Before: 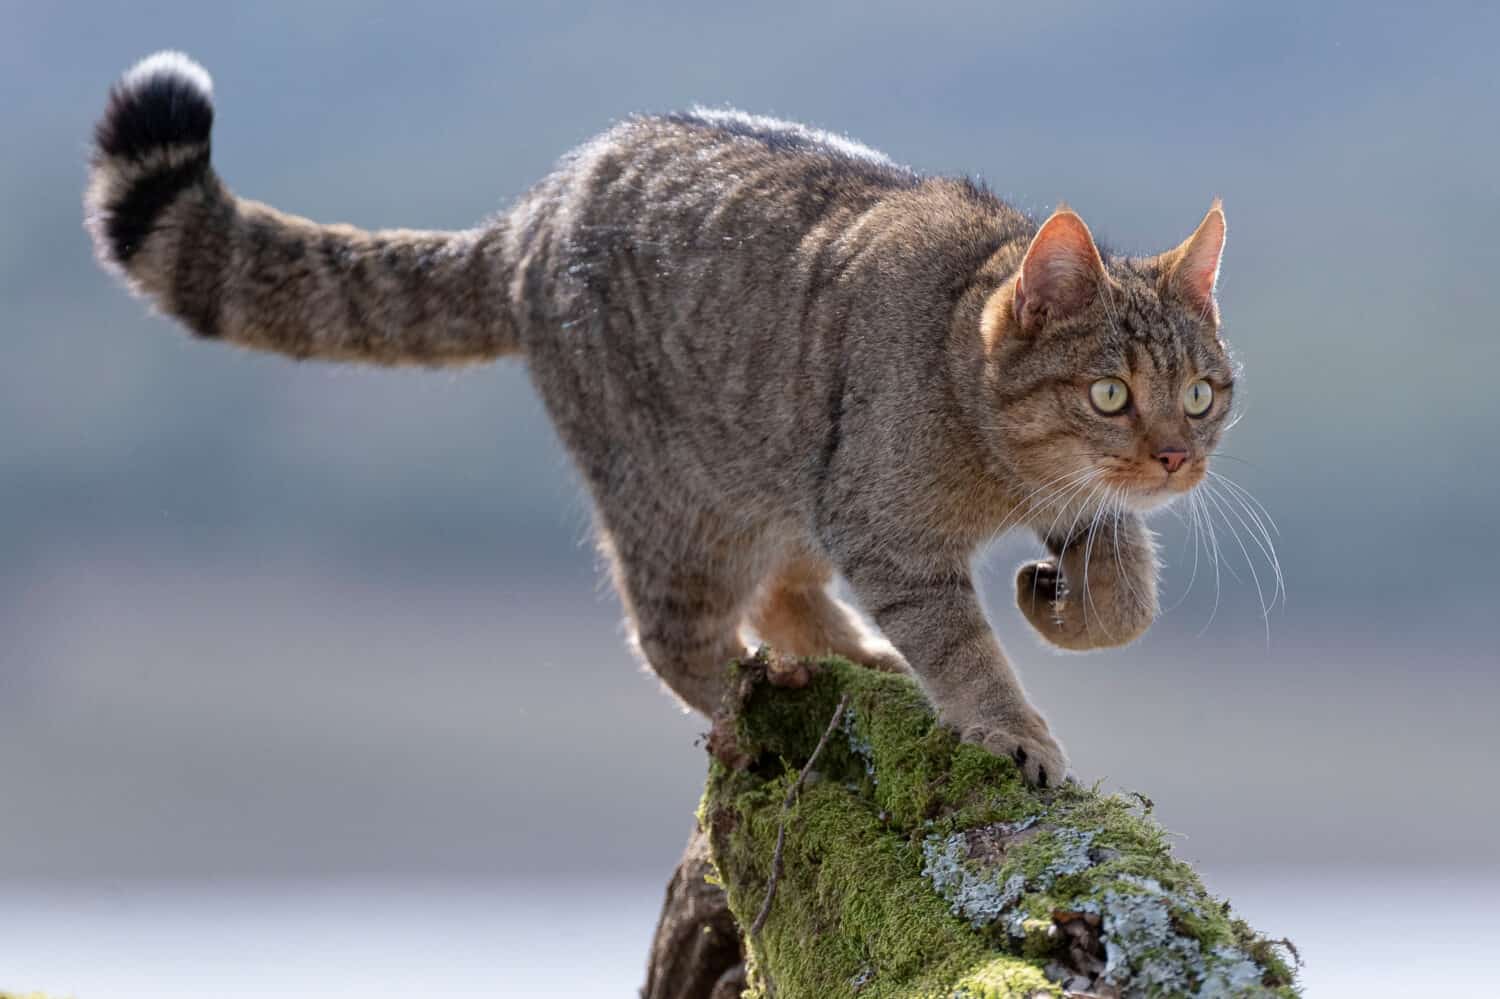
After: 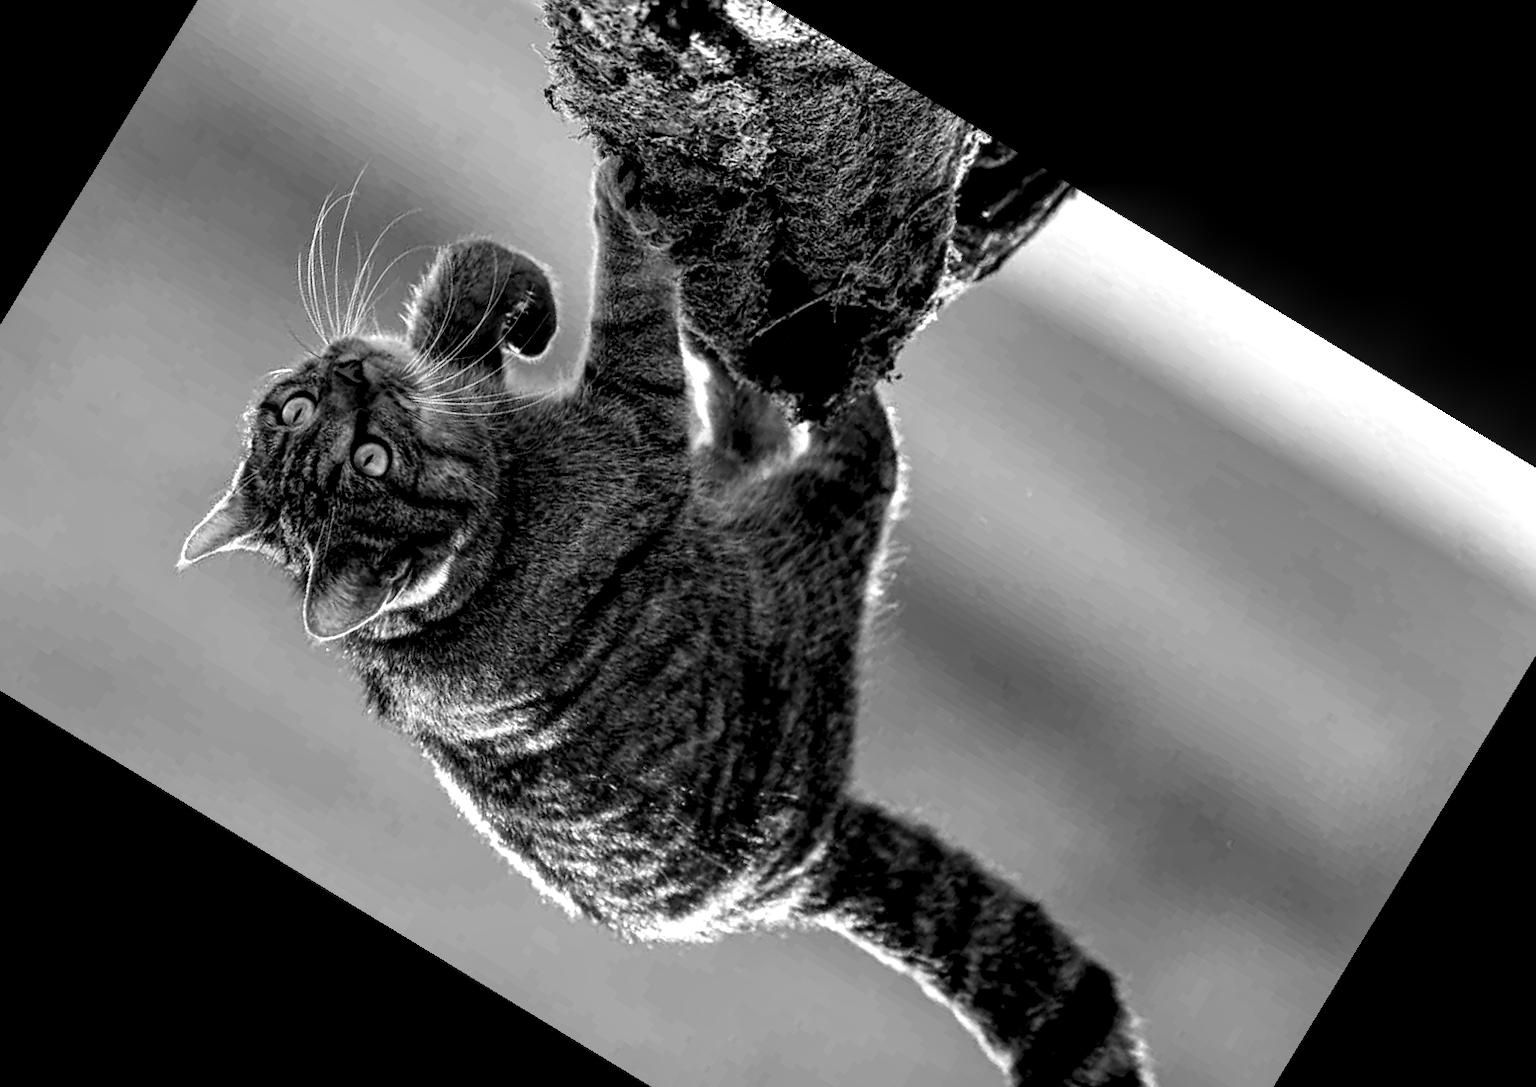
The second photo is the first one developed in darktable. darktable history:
local contrast: highlights 65%, shadows 54%, detail 169%, midtone range 0.514
levels: levels [0.182, 0.542, 0.902]
crop and rotate: angle 148.68°, left 9.111%, top 15.603%, right 4.588%, bottom 17.041%
monochrome: on, module defaults
contrast brightness saturation: brightness -0.02, saturation 0.35
white balance: emerald 1
